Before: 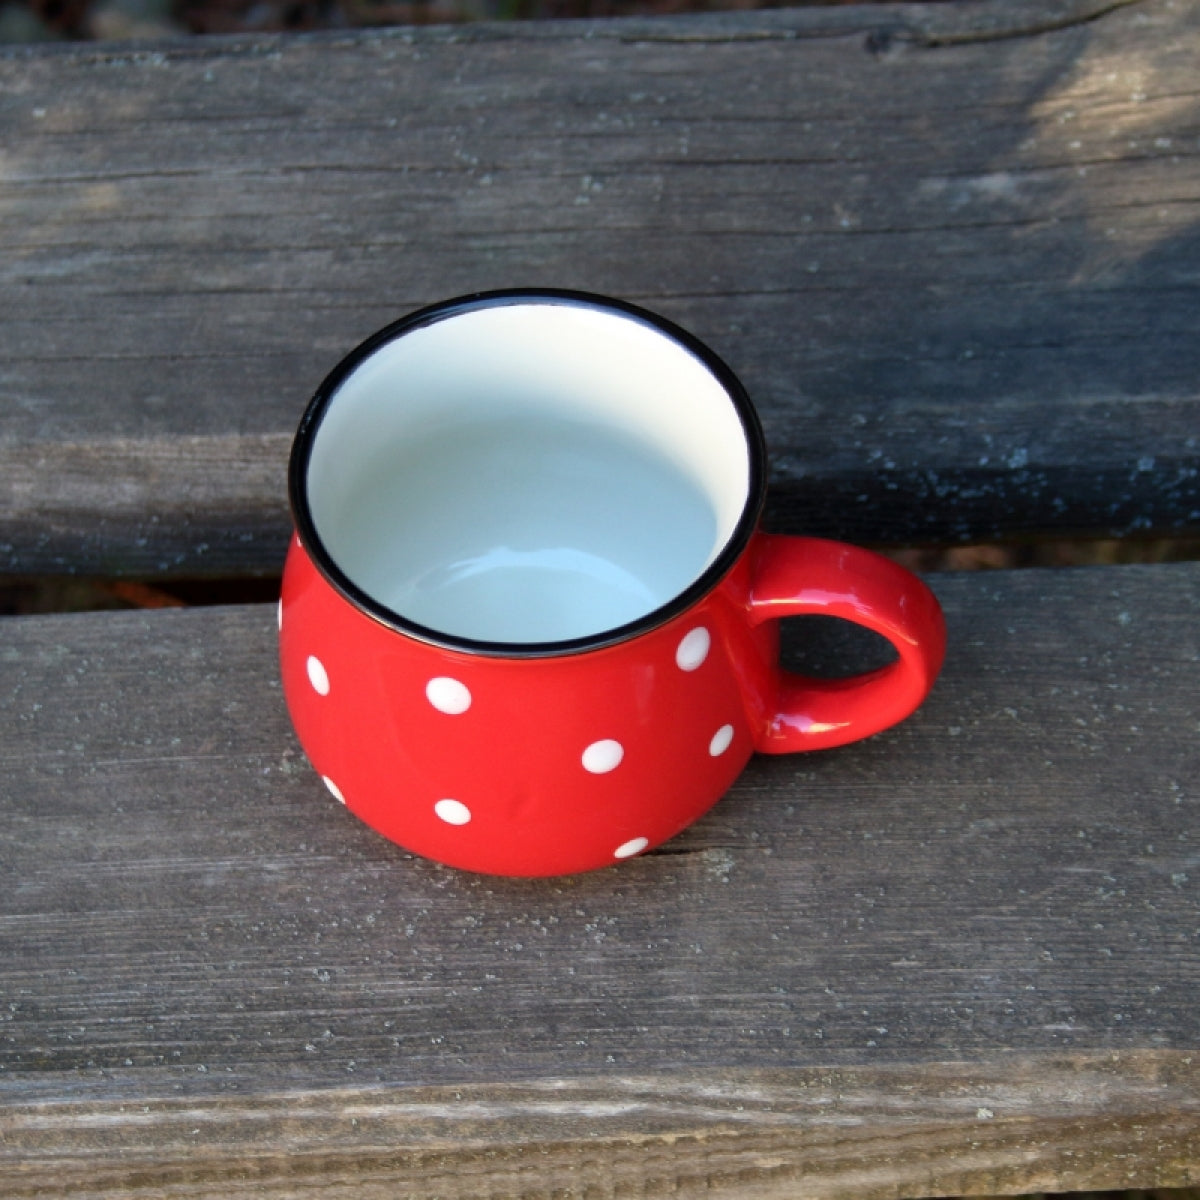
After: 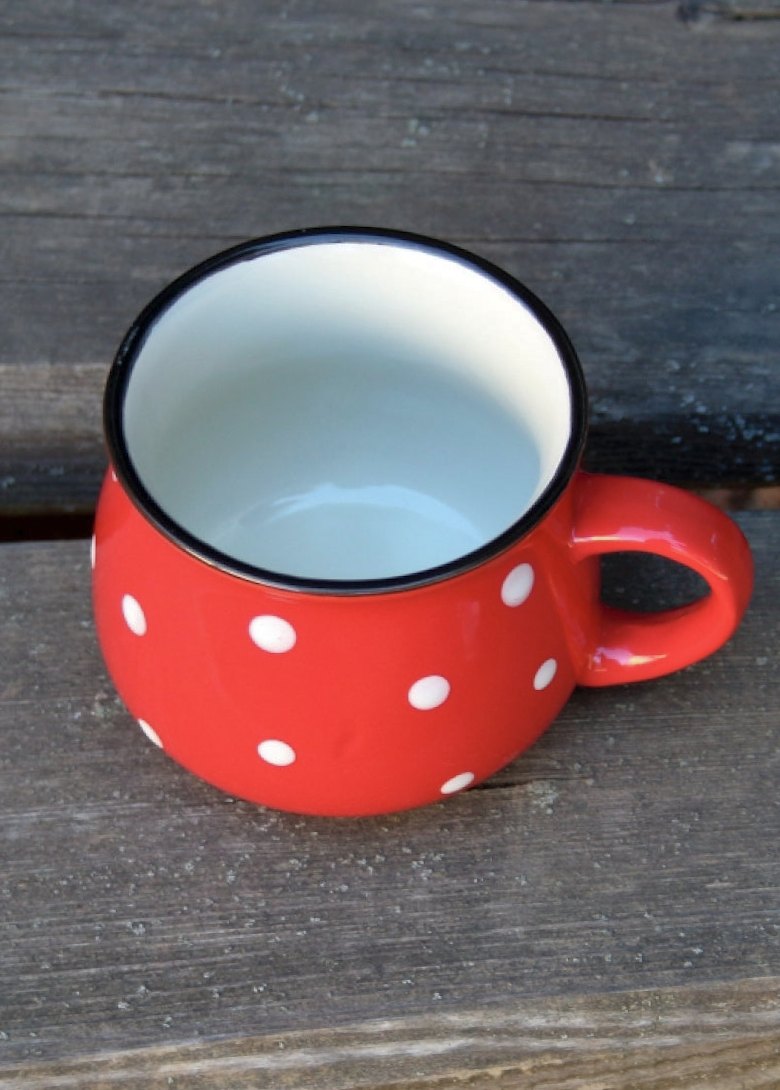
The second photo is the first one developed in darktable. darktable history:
crop and rotate: left 18.442%, right 15.508%
contrast brightness saturation: saturation -0.1
white balance: emerald 1
shadows and highlights: on, module defaults
rotate and perspective: rotation -0.013°, lens shift (vertical) -0.027, lens shift (horizontal) 0.178, crop left 0.016, crop right 0.989, crop top 0.082, crop bottom 0.918
